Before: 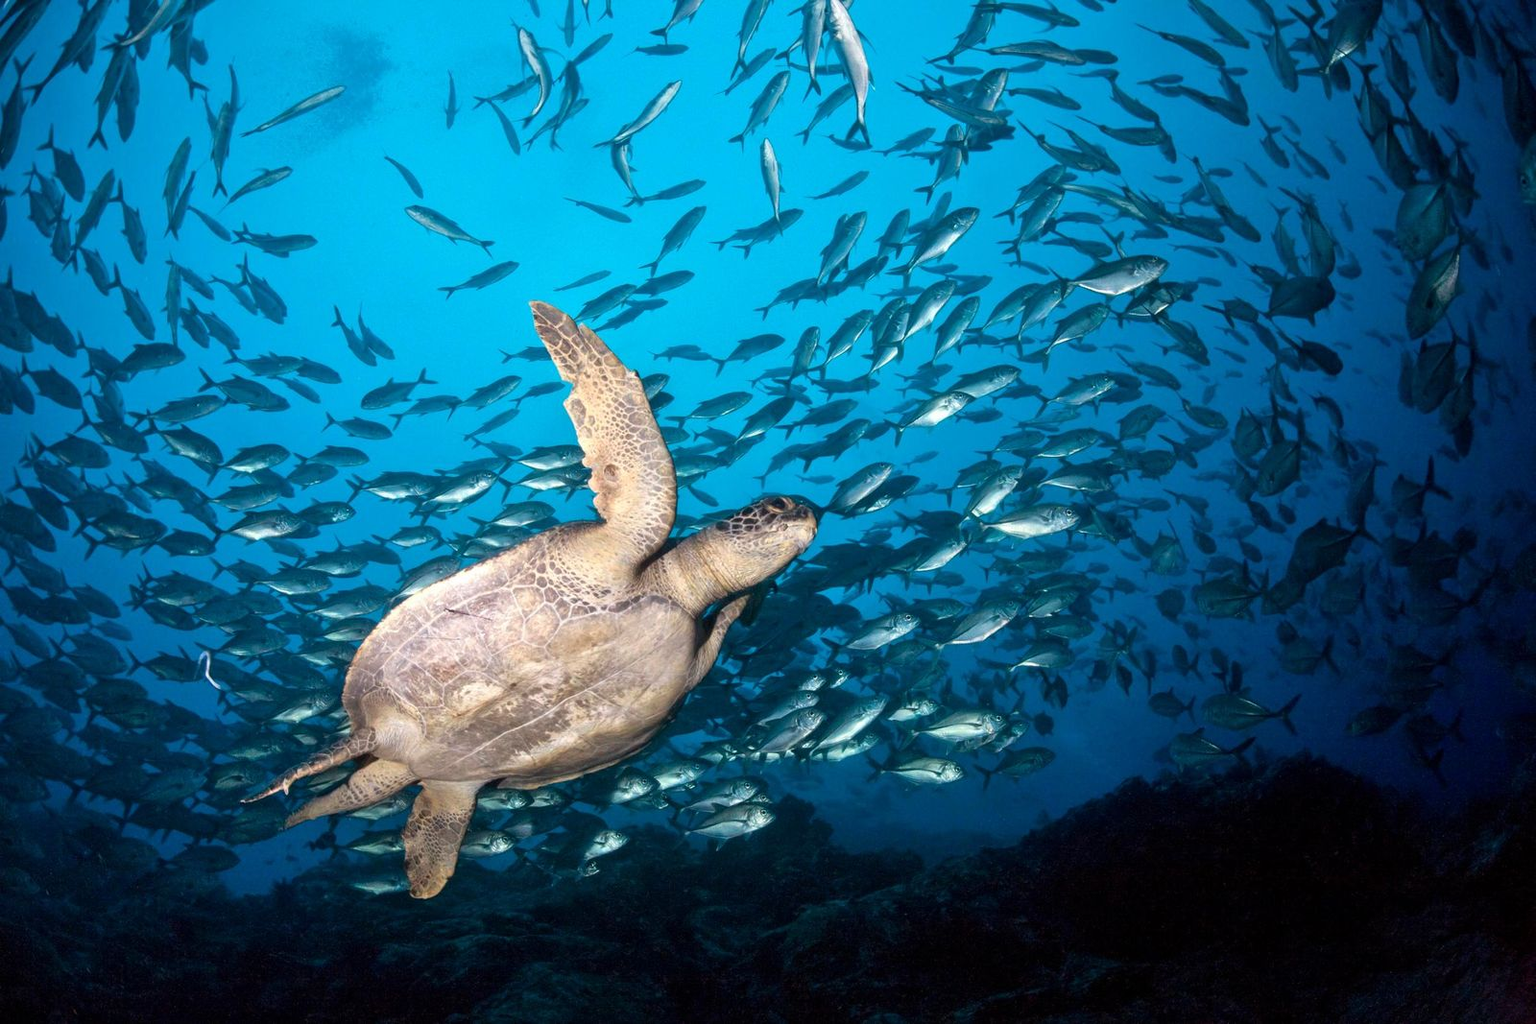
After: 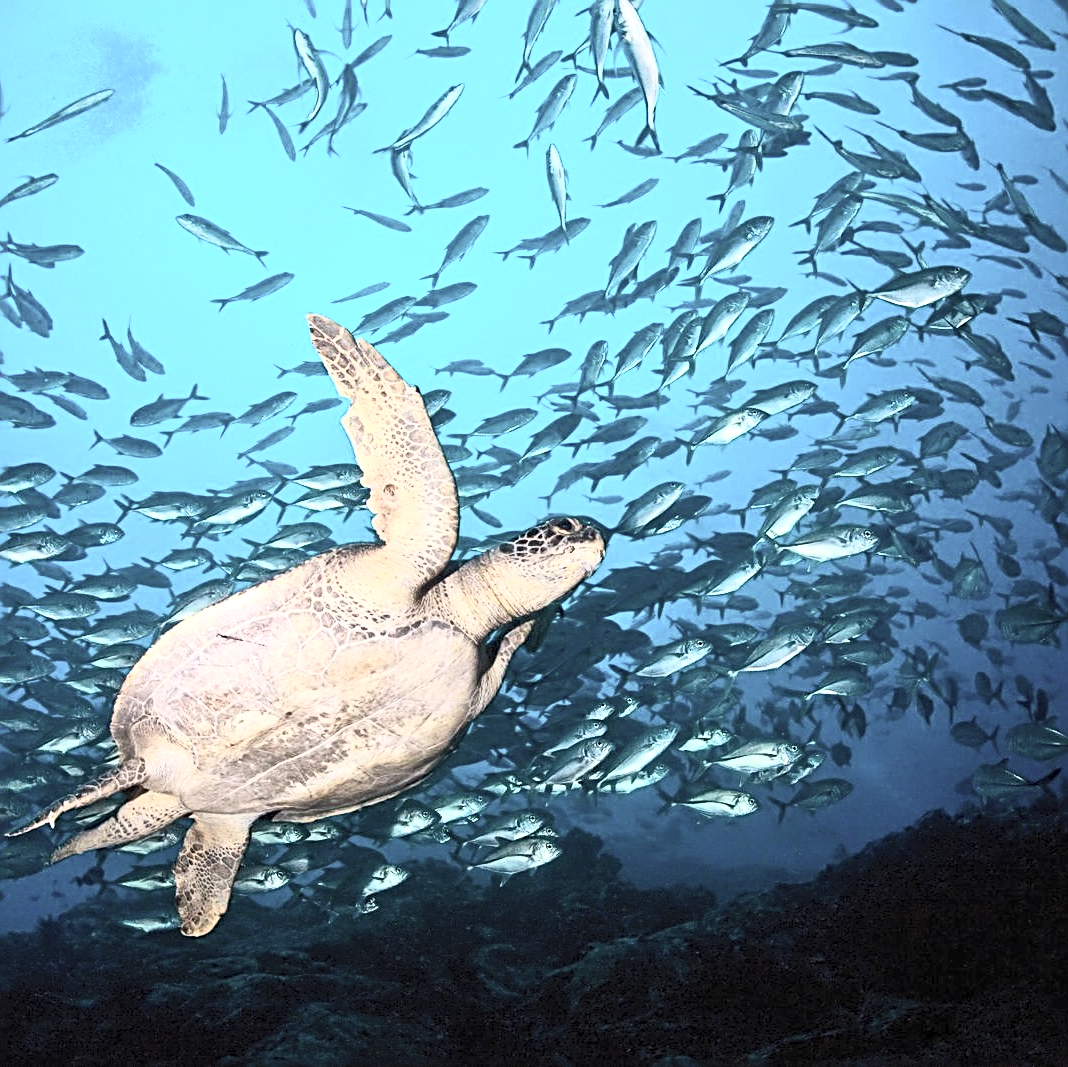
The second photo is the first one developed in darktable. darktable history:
crop: left 15.38%, right 17.825%
contrast brightness saturation: contrast 0.437, brightness 0.548, saturation -0.2
sharpen: radius 3.02, amount 0.77
